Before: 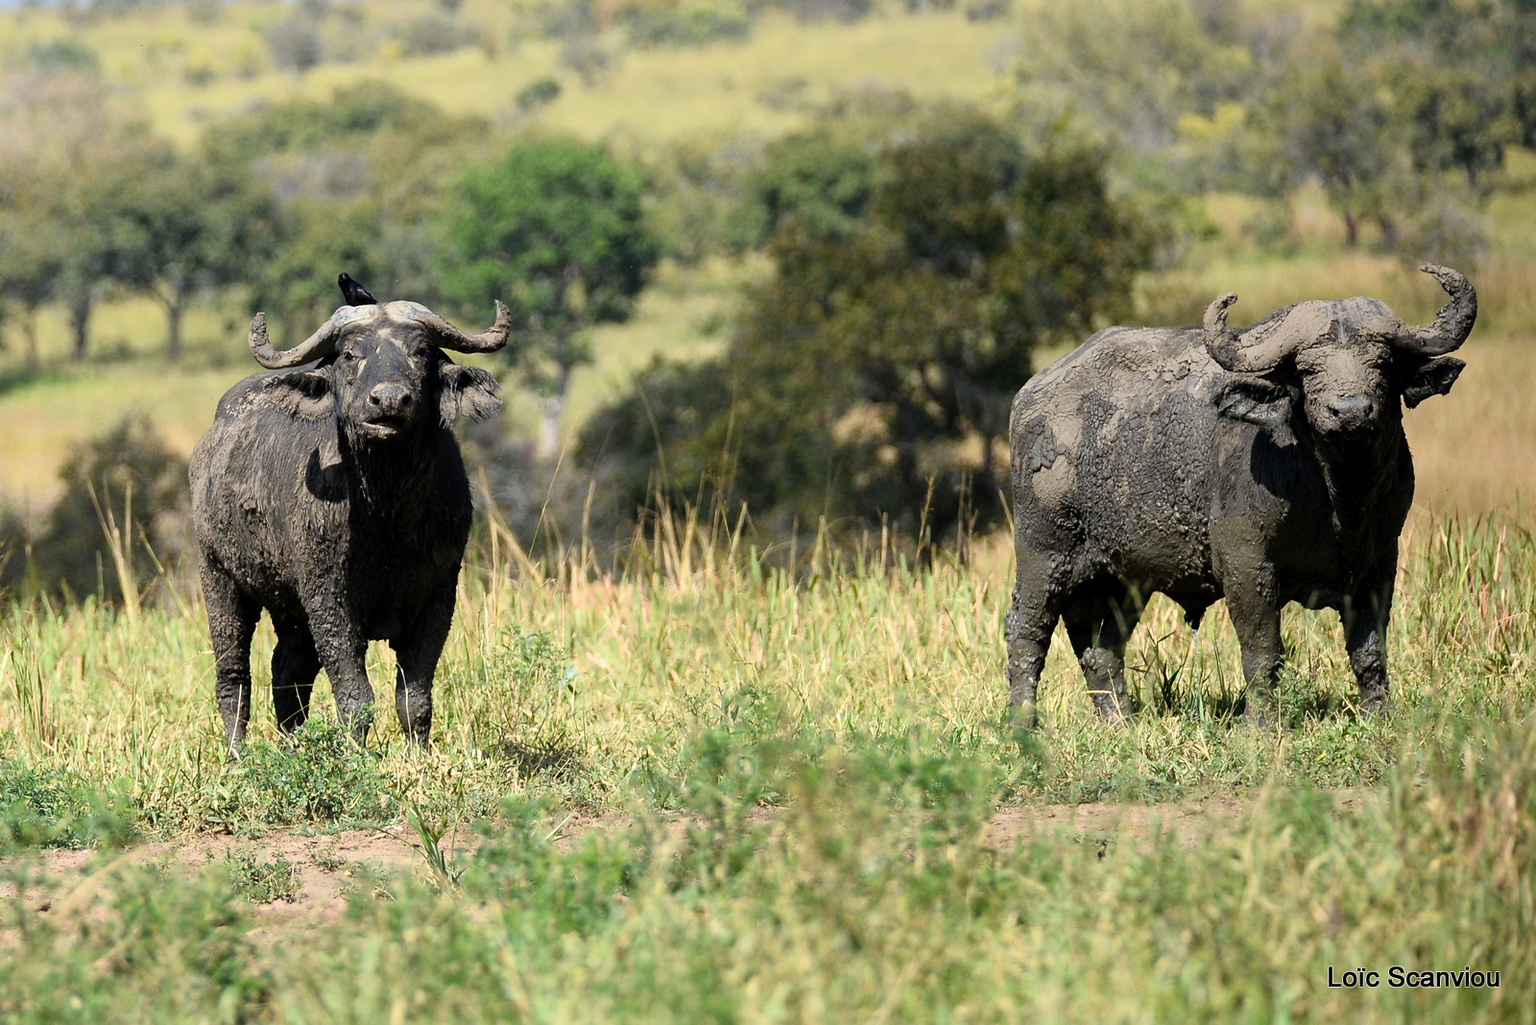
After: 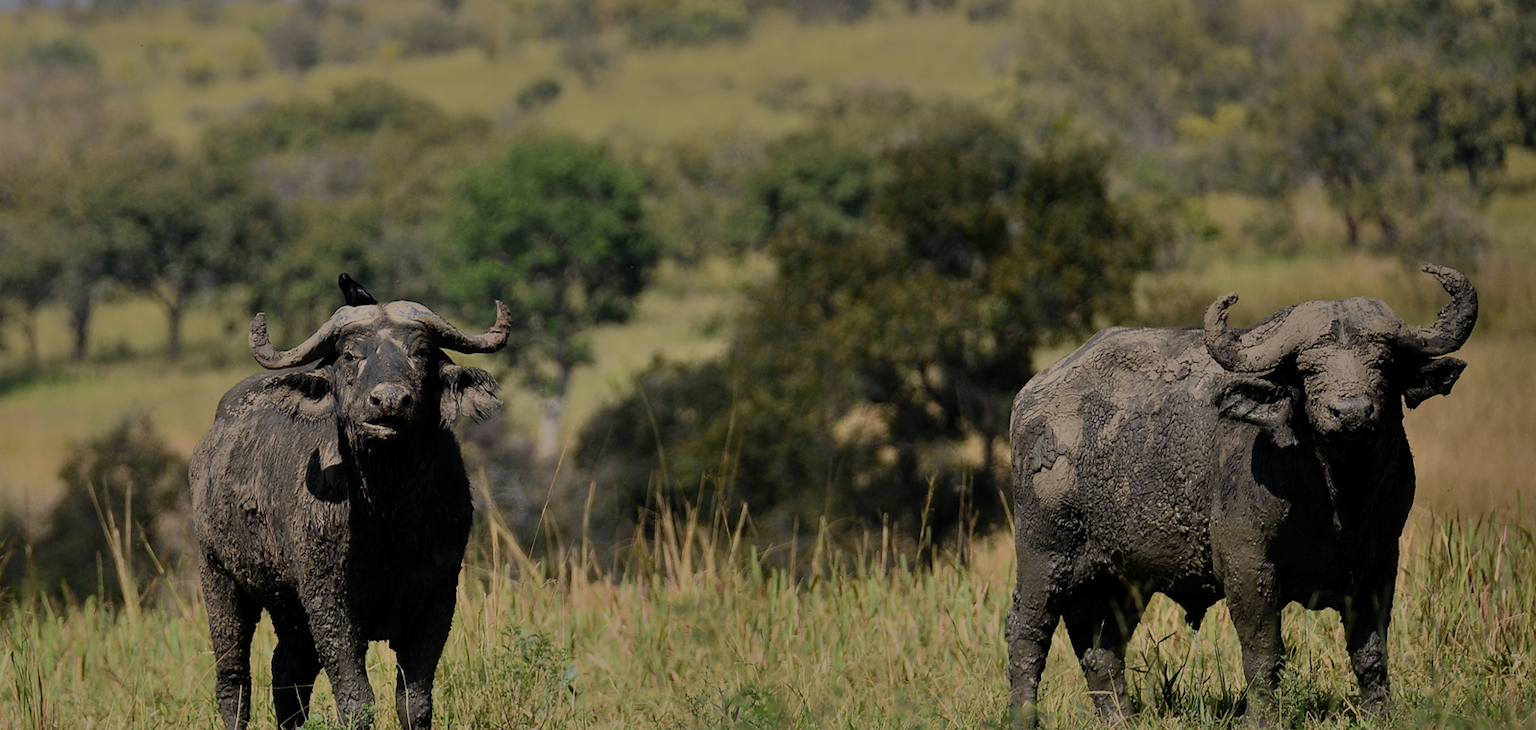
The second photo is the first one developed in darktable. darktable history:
exposure: exposure 0.779 EV, compensate exposure bias true, compensate highlight preservation false
color correction: highlights a* 3.8, highlights b* 5.14
shadows and highlights: white point adjustment 0.045, soften with gaussian
crop: right 0%, bottom 28.783%
